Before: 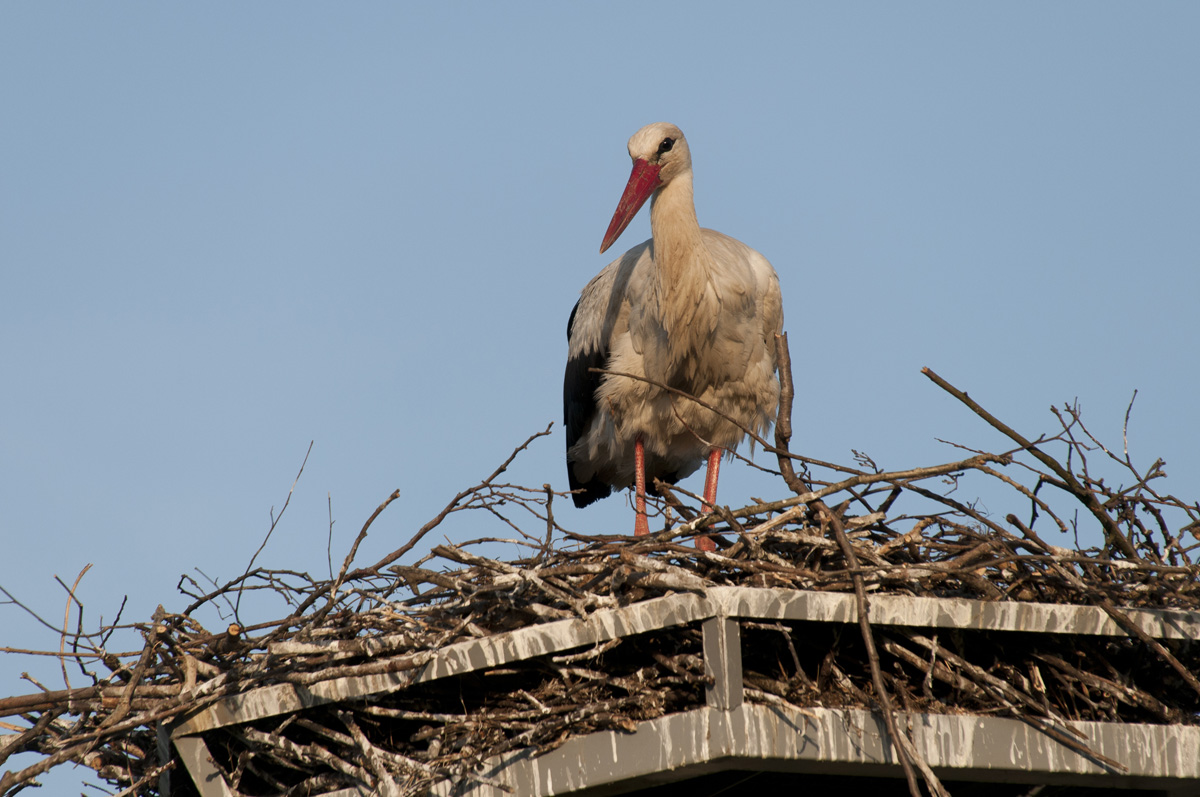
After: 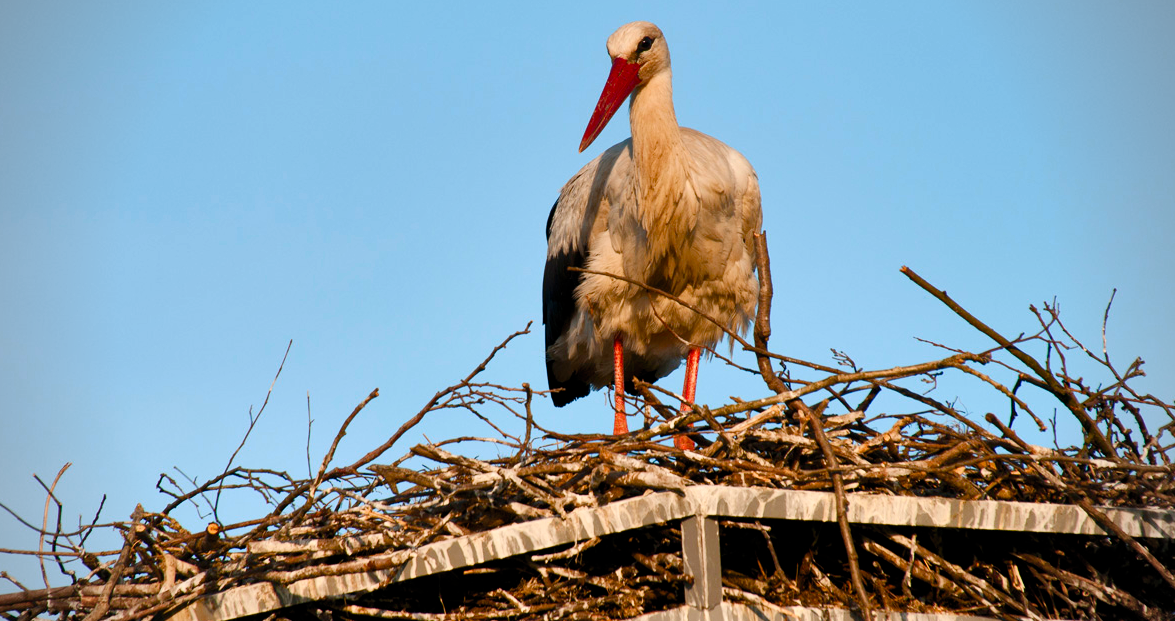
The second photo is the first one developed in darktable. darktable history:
color balance rgb: perceptual saturation grading › global saturation 20%, perceptual saturation grading › highlights -25%, perceptual saturation grading › shadows 50%
contrast brightness saturation: contrast 0.2, brightness 0.16, saturation 0.22
color zones: curves: ch0 [(0.068, 0.464) (0.25, 0.5) (0.48, 0.508) (0.75, 0.536) (0.886, 0.476) (0.967, 0.456)]; ch1 [(0.066, 0.456) (0.25, 0.5) (0.616, 0.508) (0.746, 0.56) (0.934, 0.444)]
shadows and highlights: soften with gaussian
vignetting: on, module defaults
crop and rotate: left 1.814%, top 12.818%, right 0.25%, bottom 9.225%
